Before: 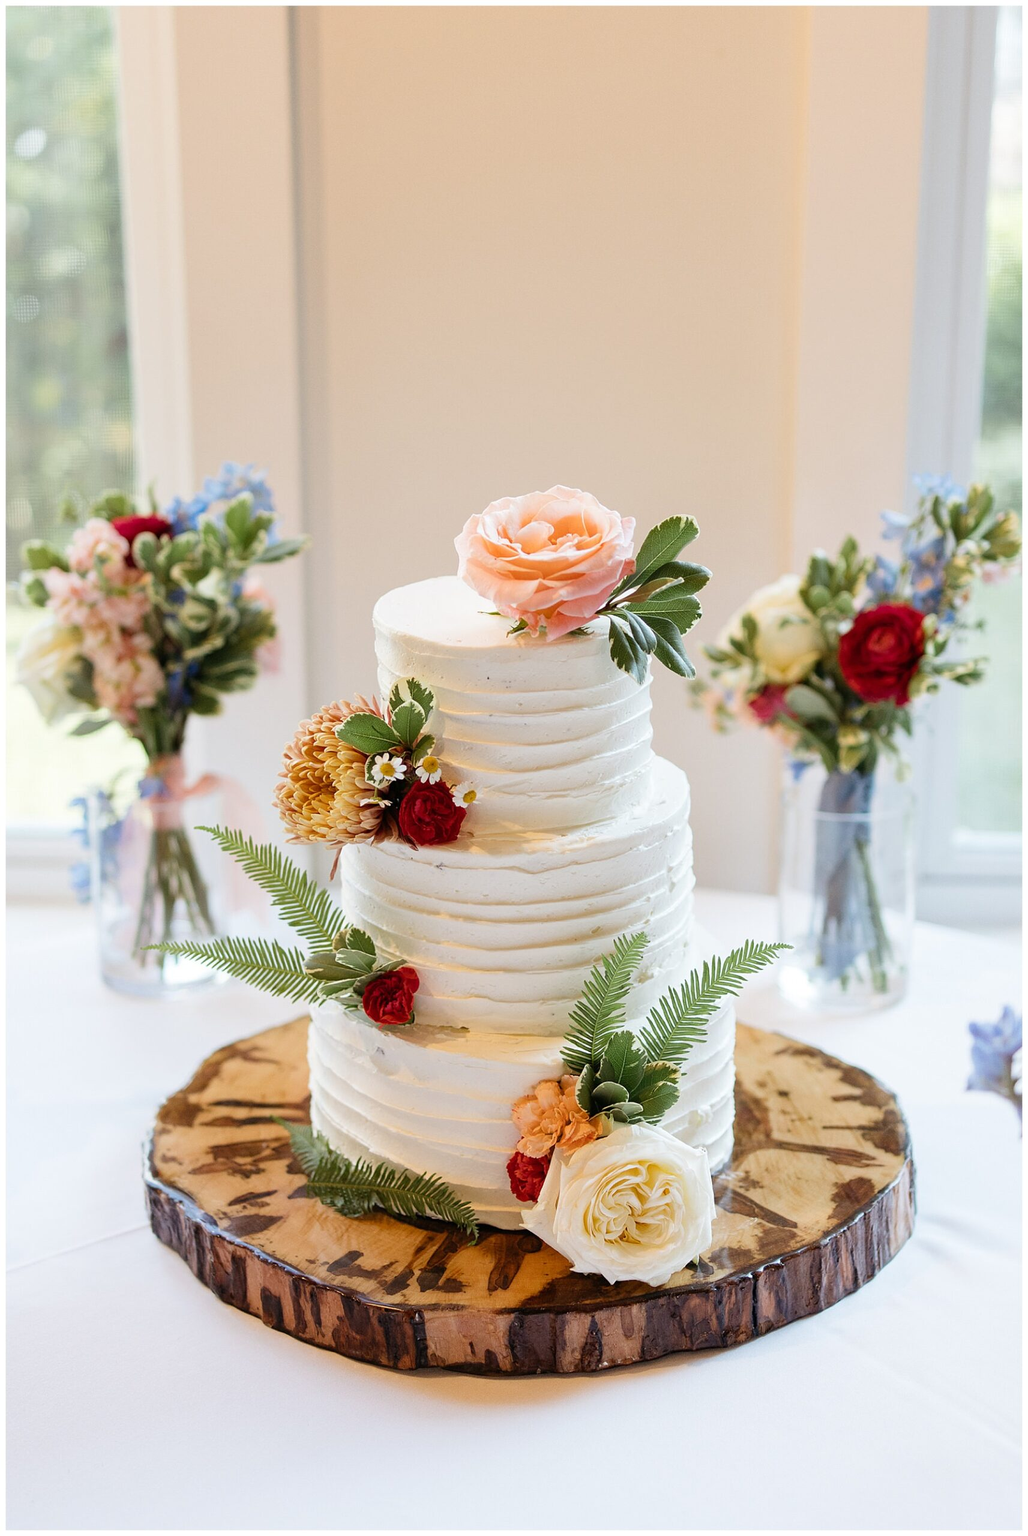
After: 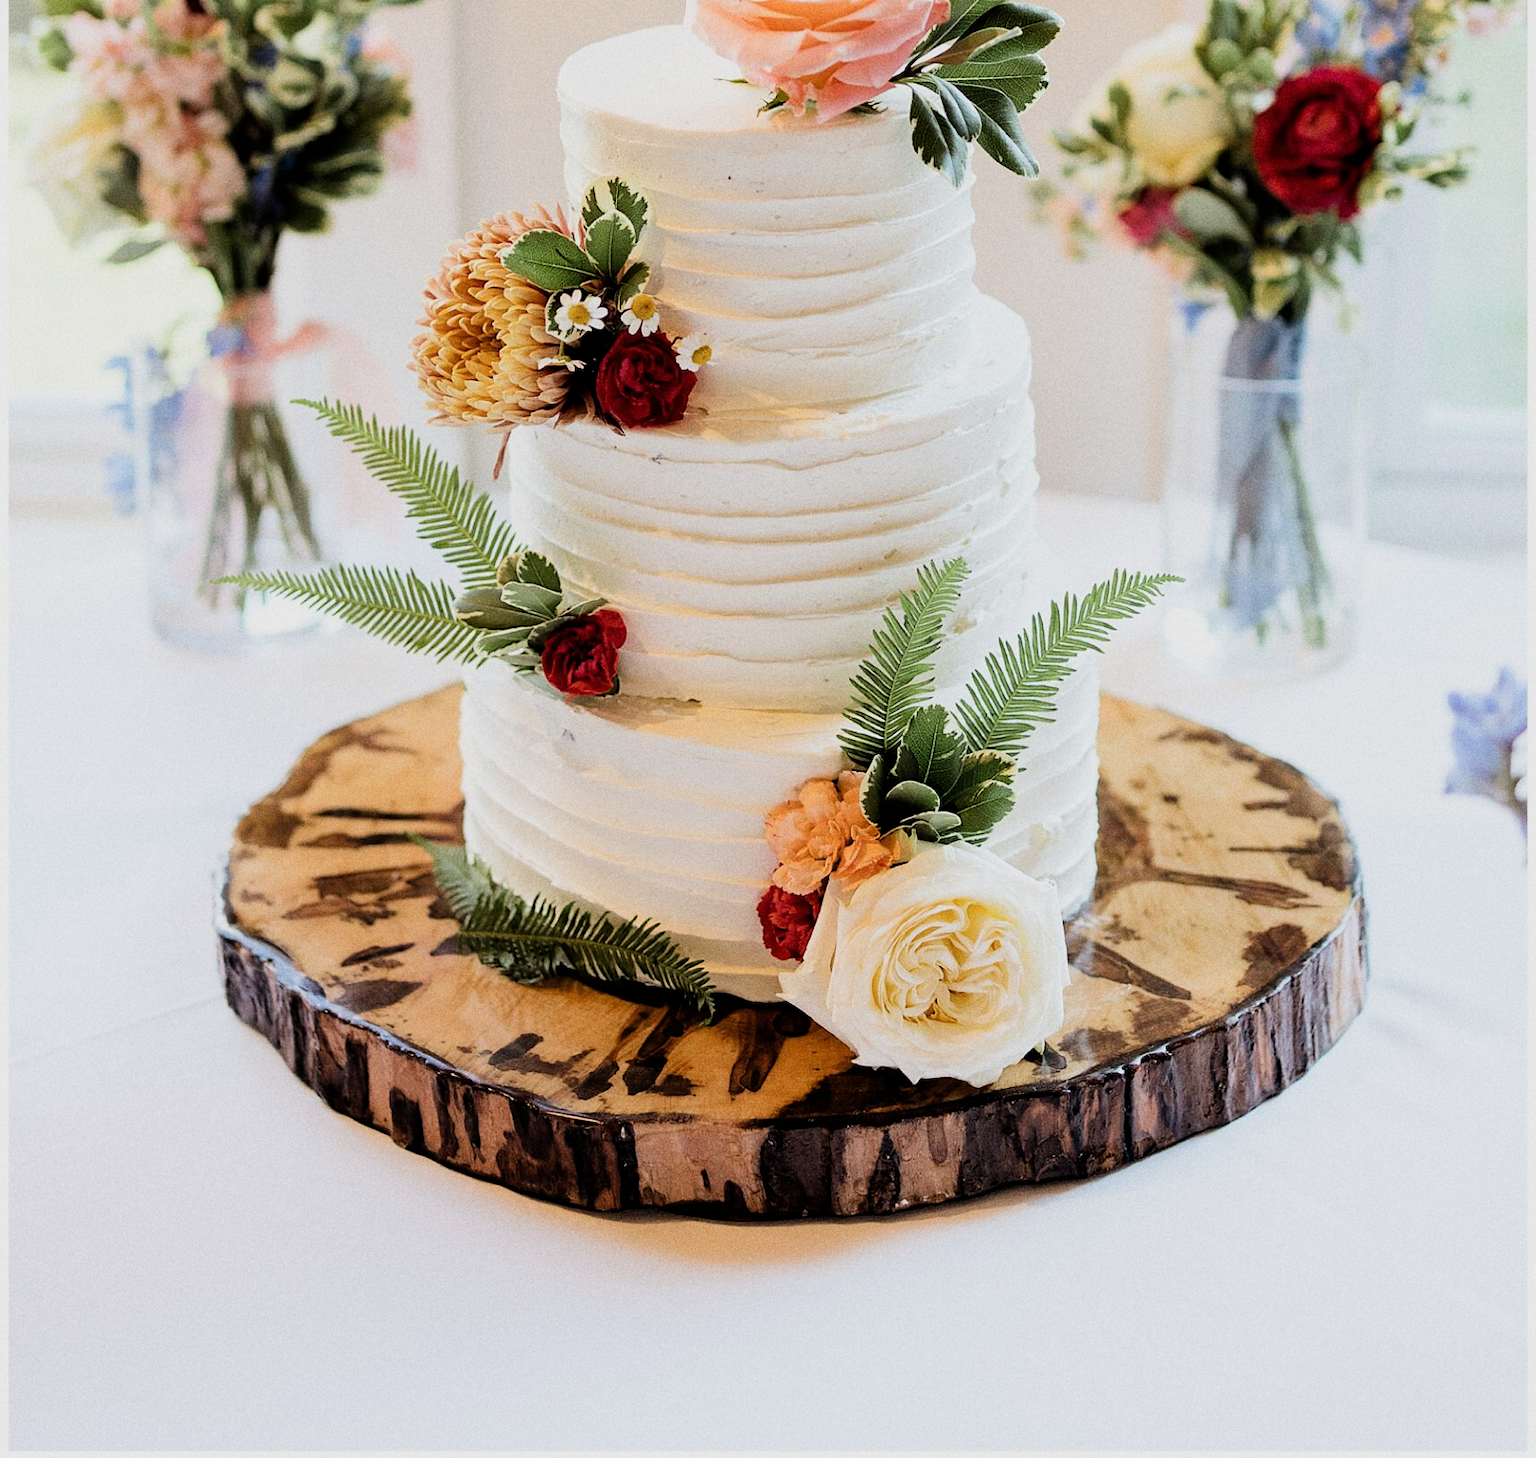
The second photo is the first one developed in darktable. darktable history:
crop and rotate: top 36.435%
filmic rgb: black relative exposure -5 EV, hardness 2.88, contrast 1.4
grain: on, module defaults
